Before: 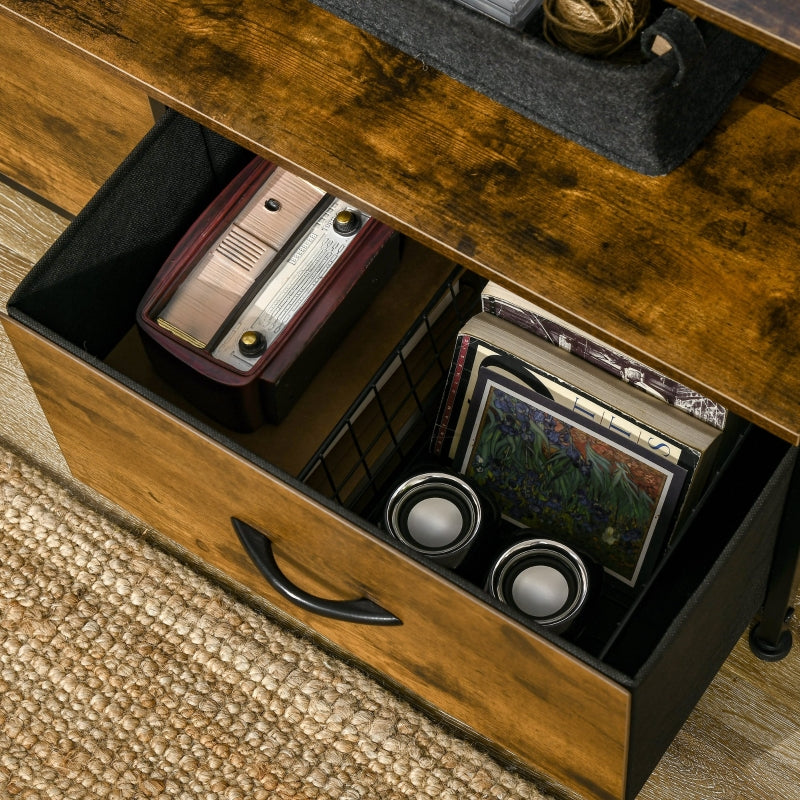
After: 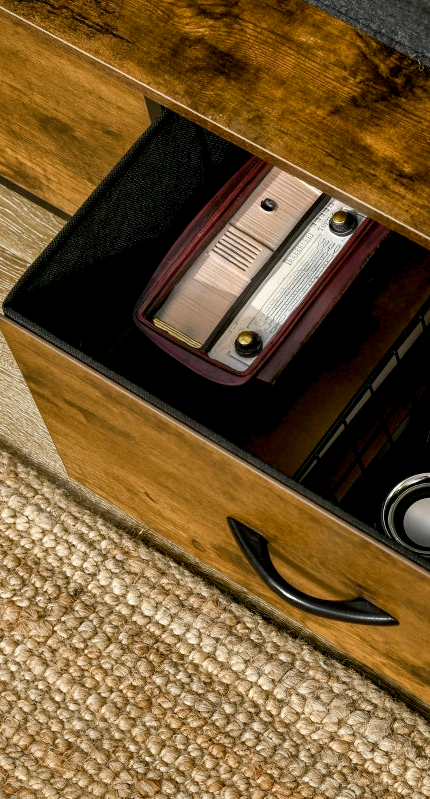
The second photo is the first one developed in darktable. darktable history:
exposure: black level correction 0.009, compensate highlight preservation false
crop: left 0.587%, right 45.588%, bottom 0.086%
levels: mode automatic, black 0.023%, white 99.97%, levels [0.062, 0.494, 0.925]
